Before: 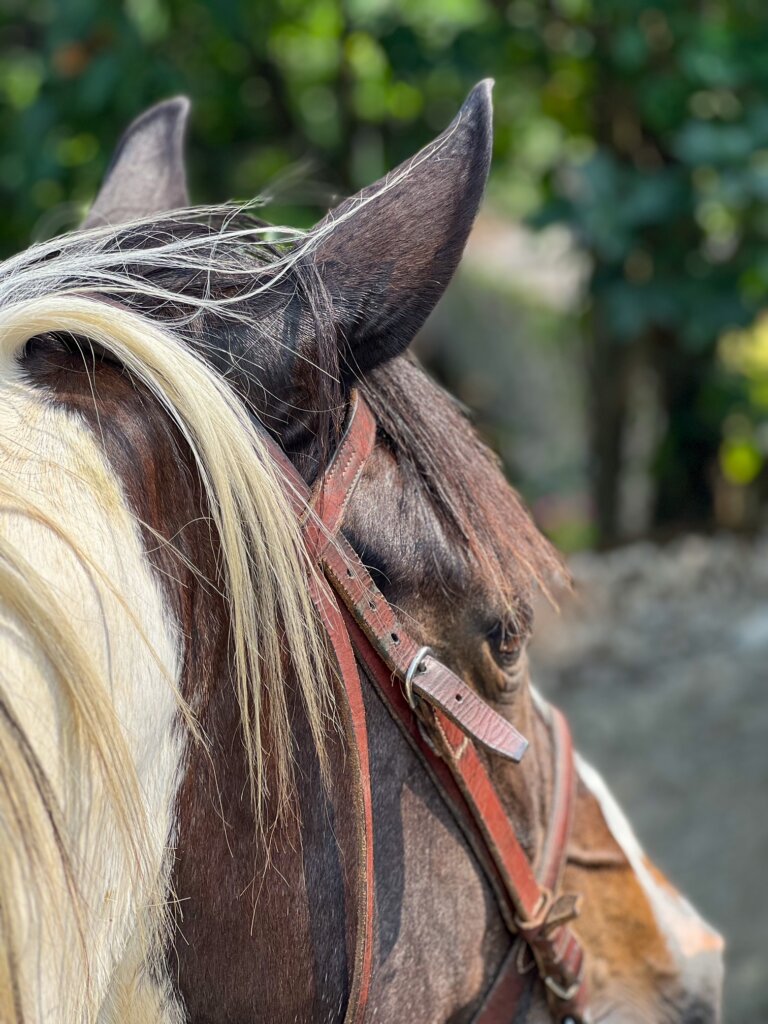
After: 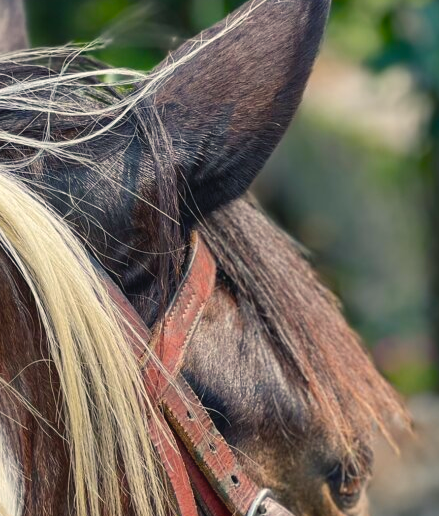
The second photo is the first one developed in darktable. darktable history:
exposure: black level correction 0.002, compensate highlight preservation false
crop: left 20.932%, top 15.471%, right 21.848%, bottom 34.081%
color balance rgb: shadows lift › chroma 2%, shadows lift › hue 219.6°, power › hue 313.2°, highlights gain › chroma 3%, highlights gain › hue 75.6°, global offset › luminance 0.5%, perceptual saturation grading › global saturation 15.33%, perceptual saturation grading › highlights -19.33%, perceptual saturation grading › shadows 20%, global vibrance 20%
